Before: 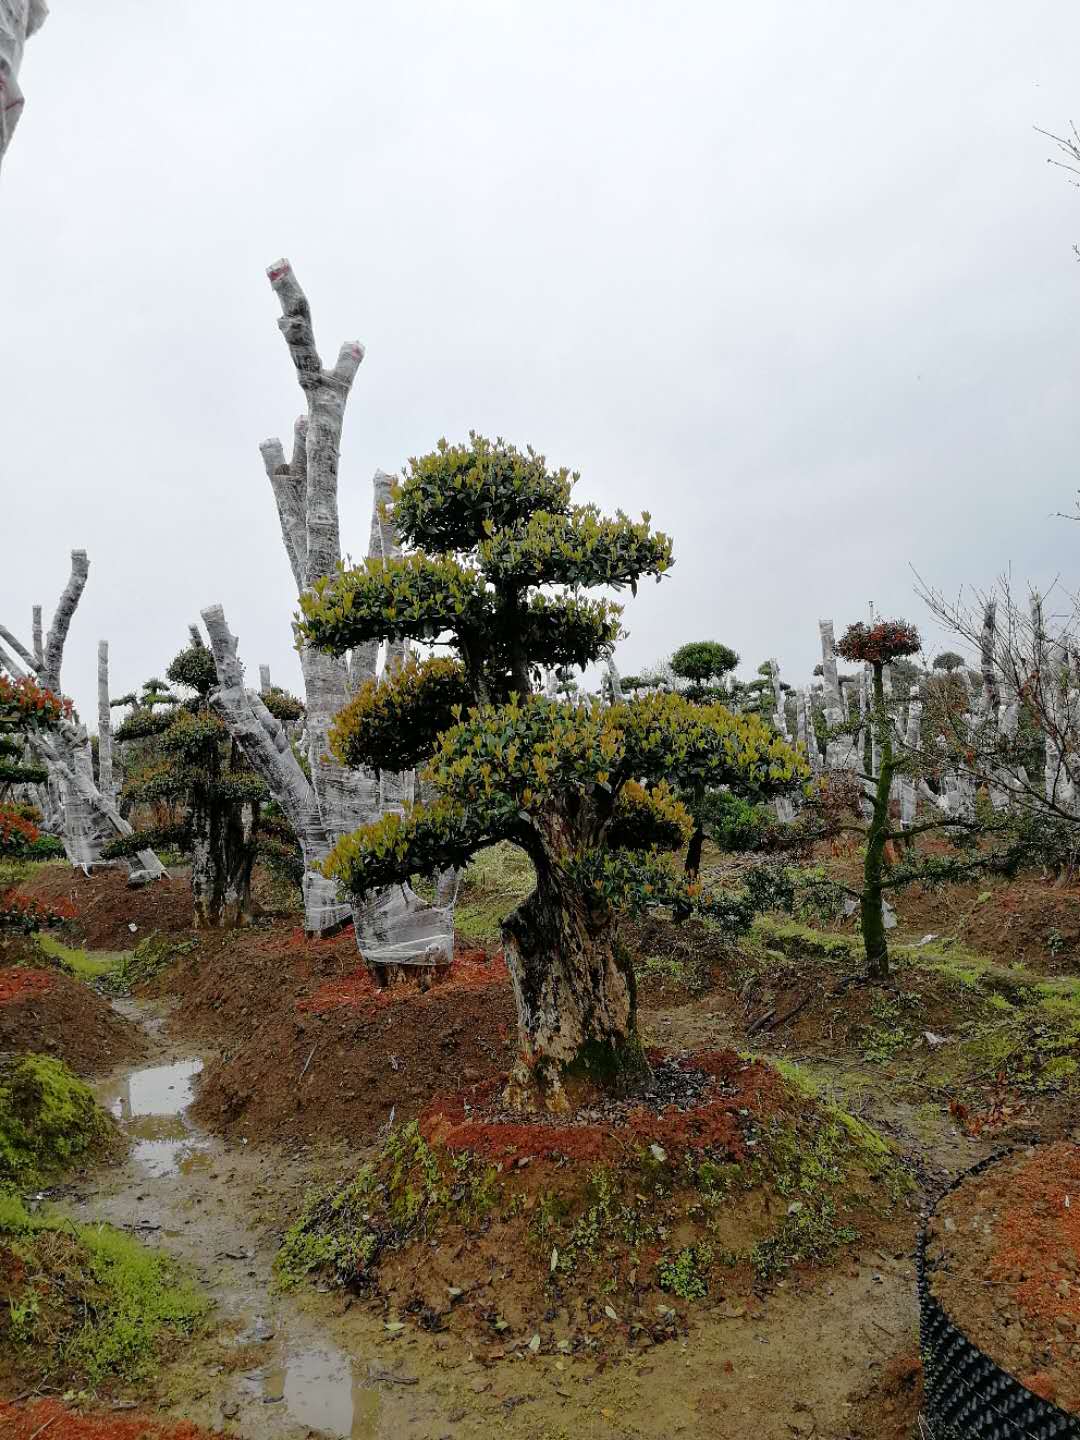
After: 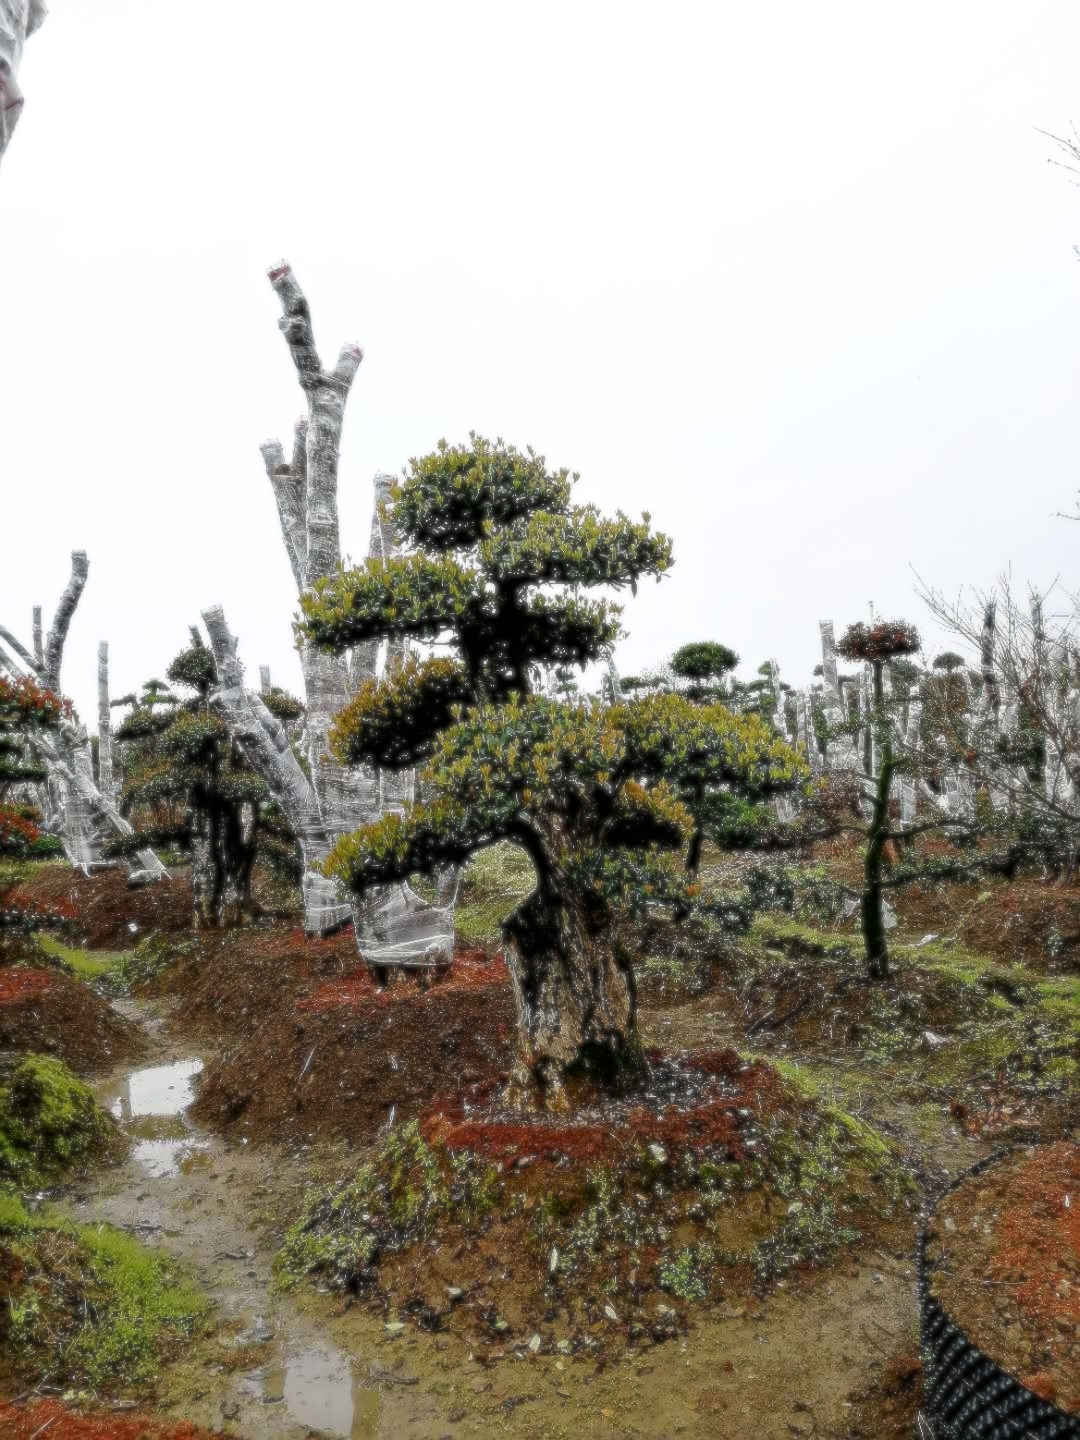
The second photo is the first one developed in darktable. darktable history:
soften: size 8.67%, mix 49%
filmic rgb: black relative exposure -9.08 EV, white relative exposure 2.3 EV, hardness 7.49
sharpen: on, module defaults
shadows and highlights: shadows -30, highlights 30
